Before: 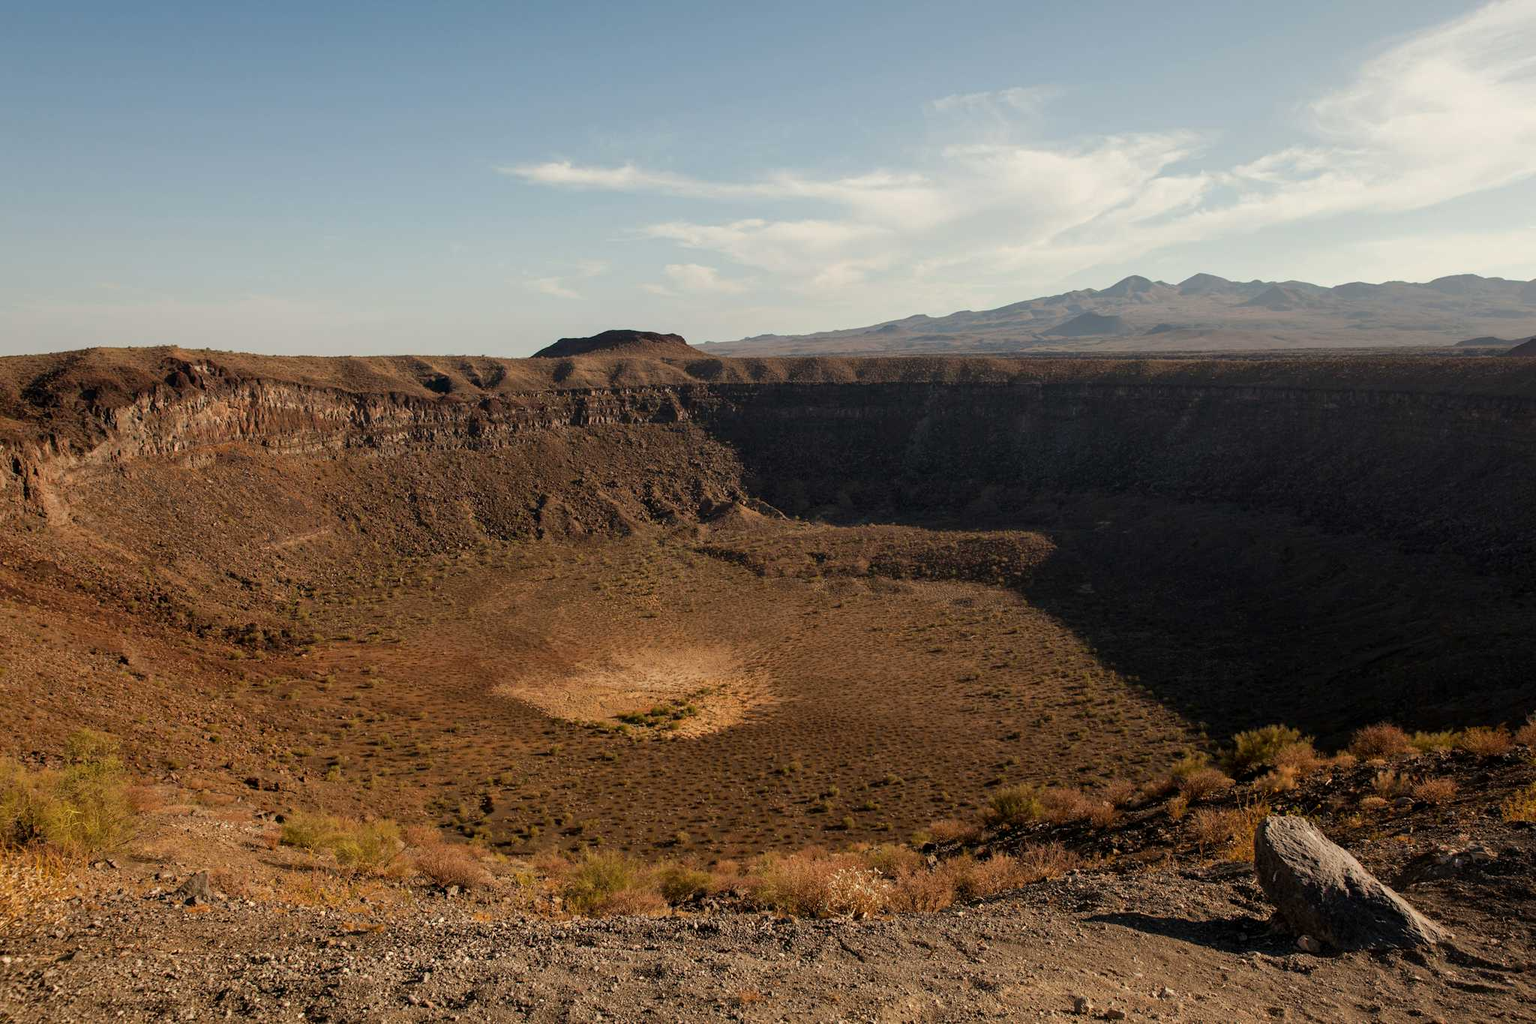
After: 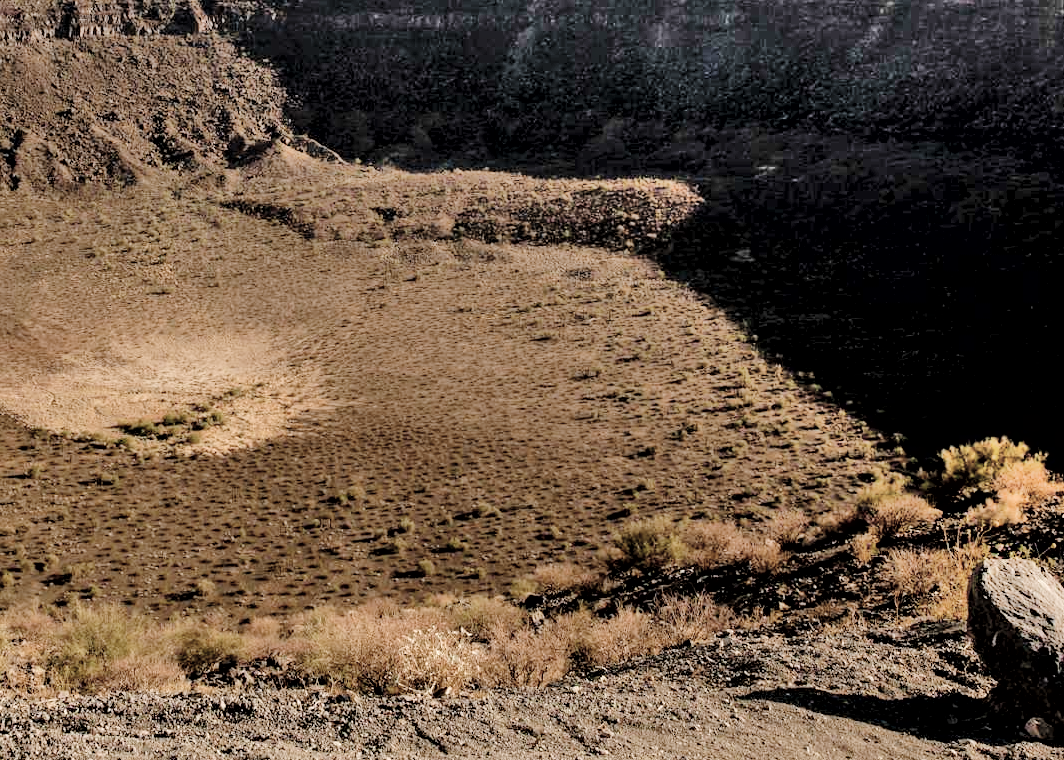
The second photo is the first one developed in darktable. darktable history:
sharpen: radius 2.9, amount 0.87, threshold 47.222
exposure: black level correction 0.007, exposure 0.155 EV, compensate highlight preservation false
tone curve: curves: ch0 [(0, 0) (0.033, 0.016) (0.171, 0.127) (0.33, 0.331) (0.432, 0.475) (0.601, 0.665) (0.843, 0.876) (1, 1)]; ch1 [(0, 0) (0.339, 0.349) (0.445, 0.42) (0.476, 0.47) (0.501, 0.499) (0.516, 0.525) (0.548, 0.563) (0.584, 0.633) (0.728, 0.746) (1, 1)]; ch2 [(0, 0) (0.327, 0.324) (0.417, 0.44) (0.46, 0.453) (0.502, 0.498) (0.517, 0.524) (0.53, 0.554) (0.579, 0.599) (0.745, 0.704) (1, 1)], preserve colors none
velvia: on, module defaults
shadows and highlights: shadows 60.25, soften with gaussian
contrast brightness saturation: brightness 0.185, saturation -0.496
crop: left 34.438%, top 38.809%, right 13.588%, bottom 5.483%
haze removal: strength 0.014, distance 0.25, adaptive false
